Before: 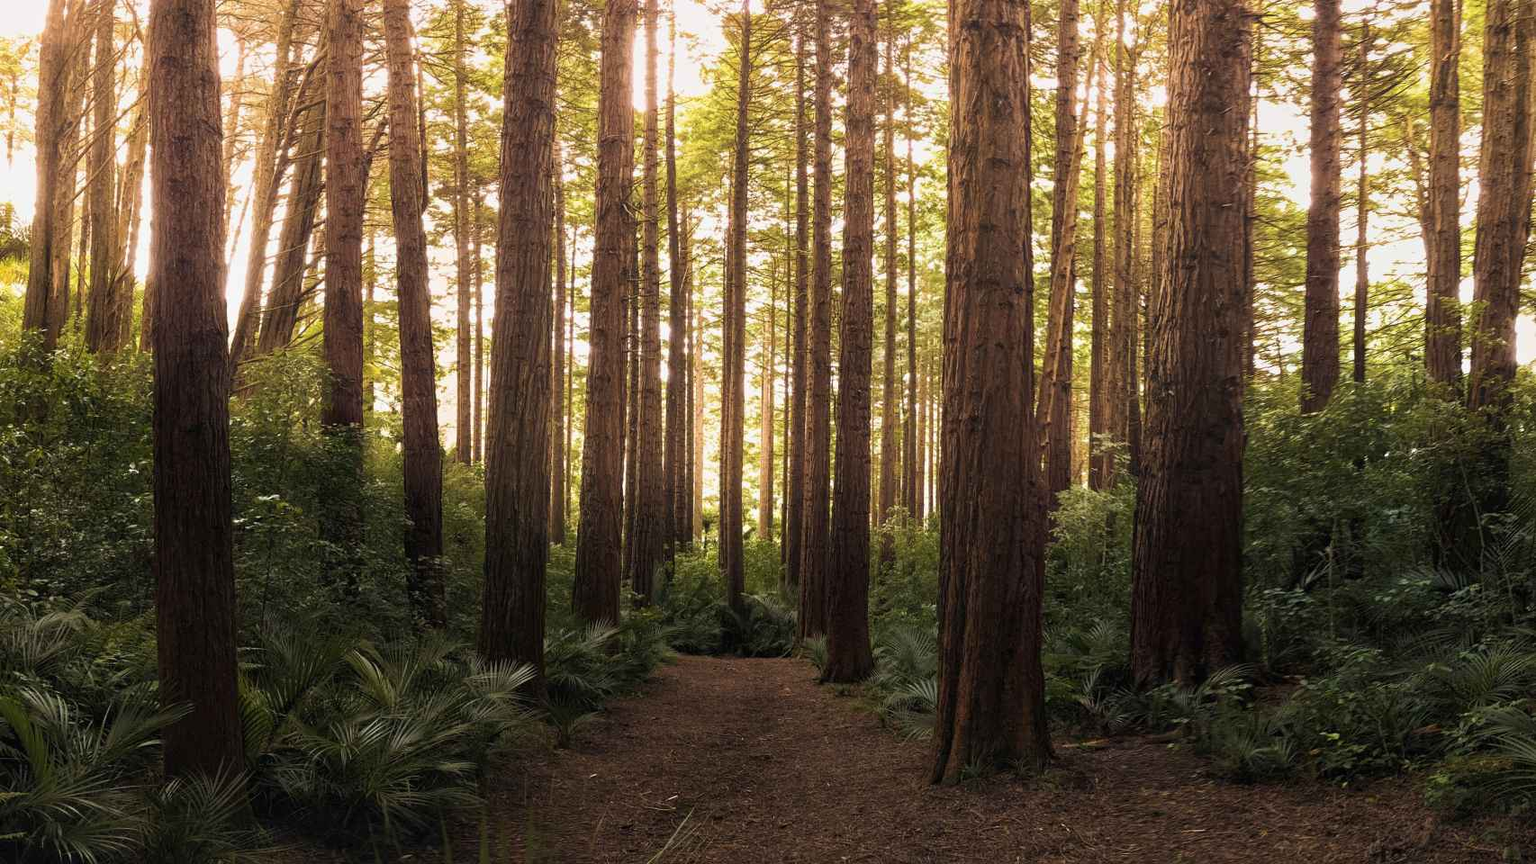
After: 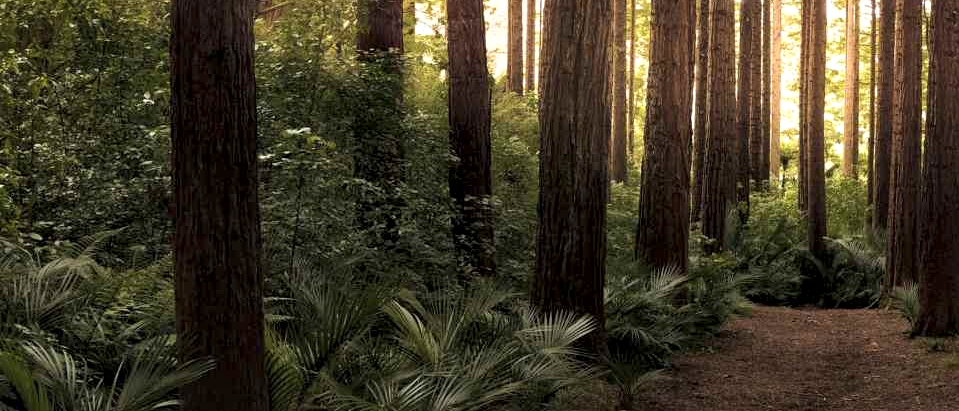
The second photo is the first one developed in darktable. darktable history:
crop: top 44.014%, right 43.75%, bottom 13.107%
exposure: exposure 0.201 EV, compensate exposure bias true, compensate highlight preservation false
local contrast: mode bilateral grid, contrast 24, coarseness 61, detail 152%, midtone range 0.2
